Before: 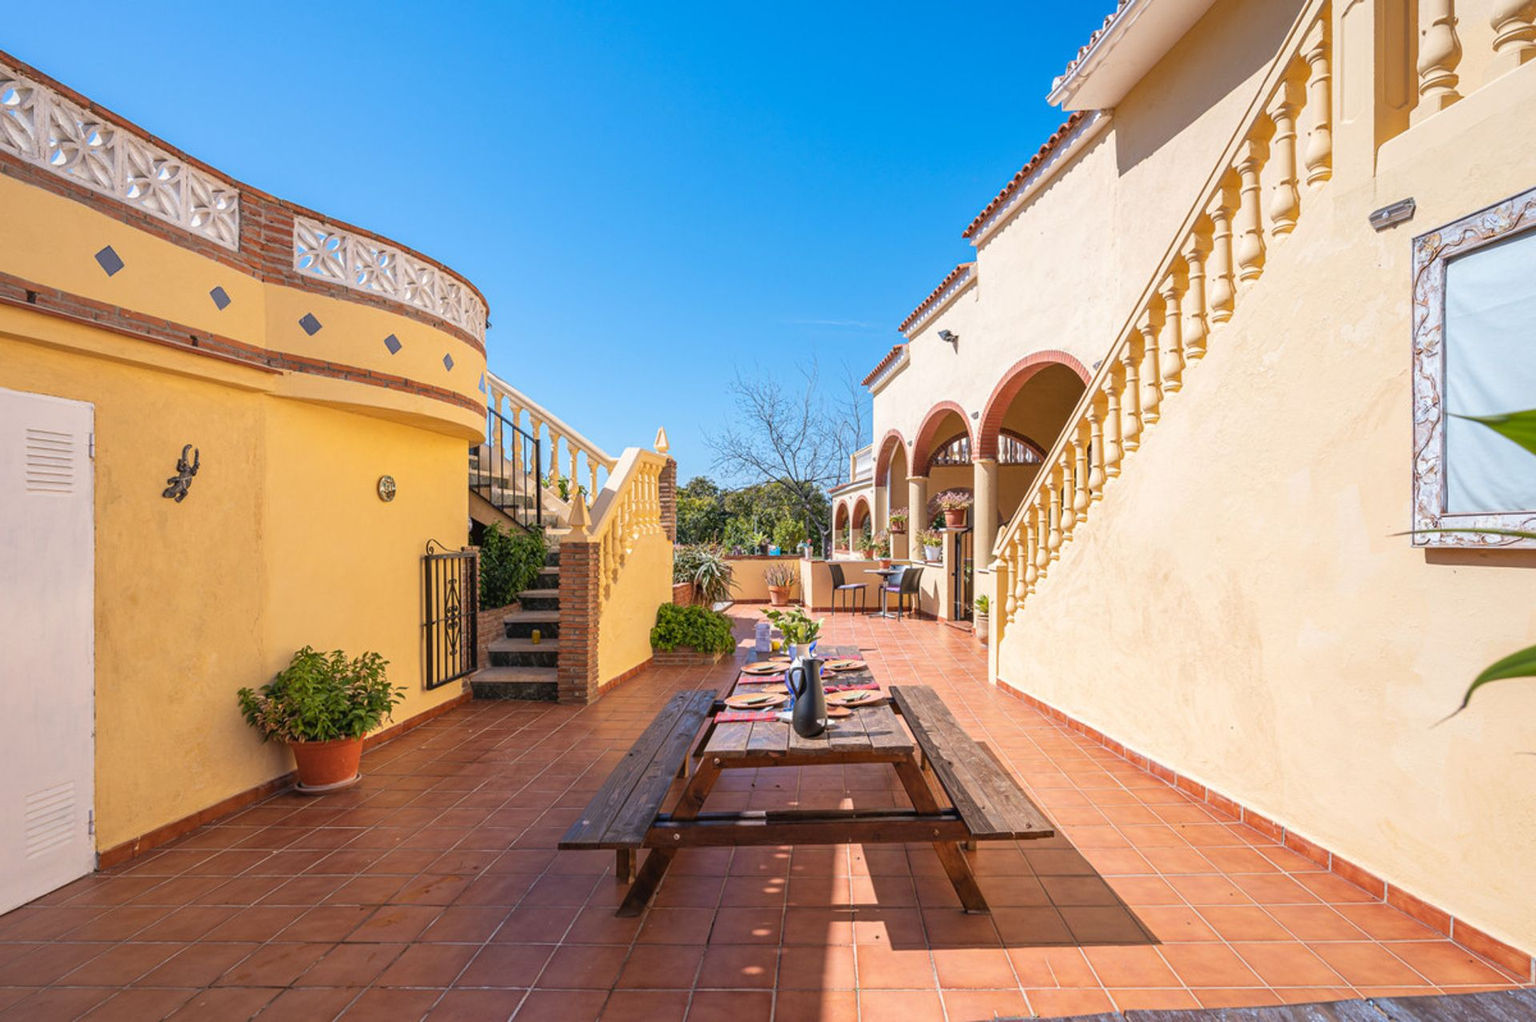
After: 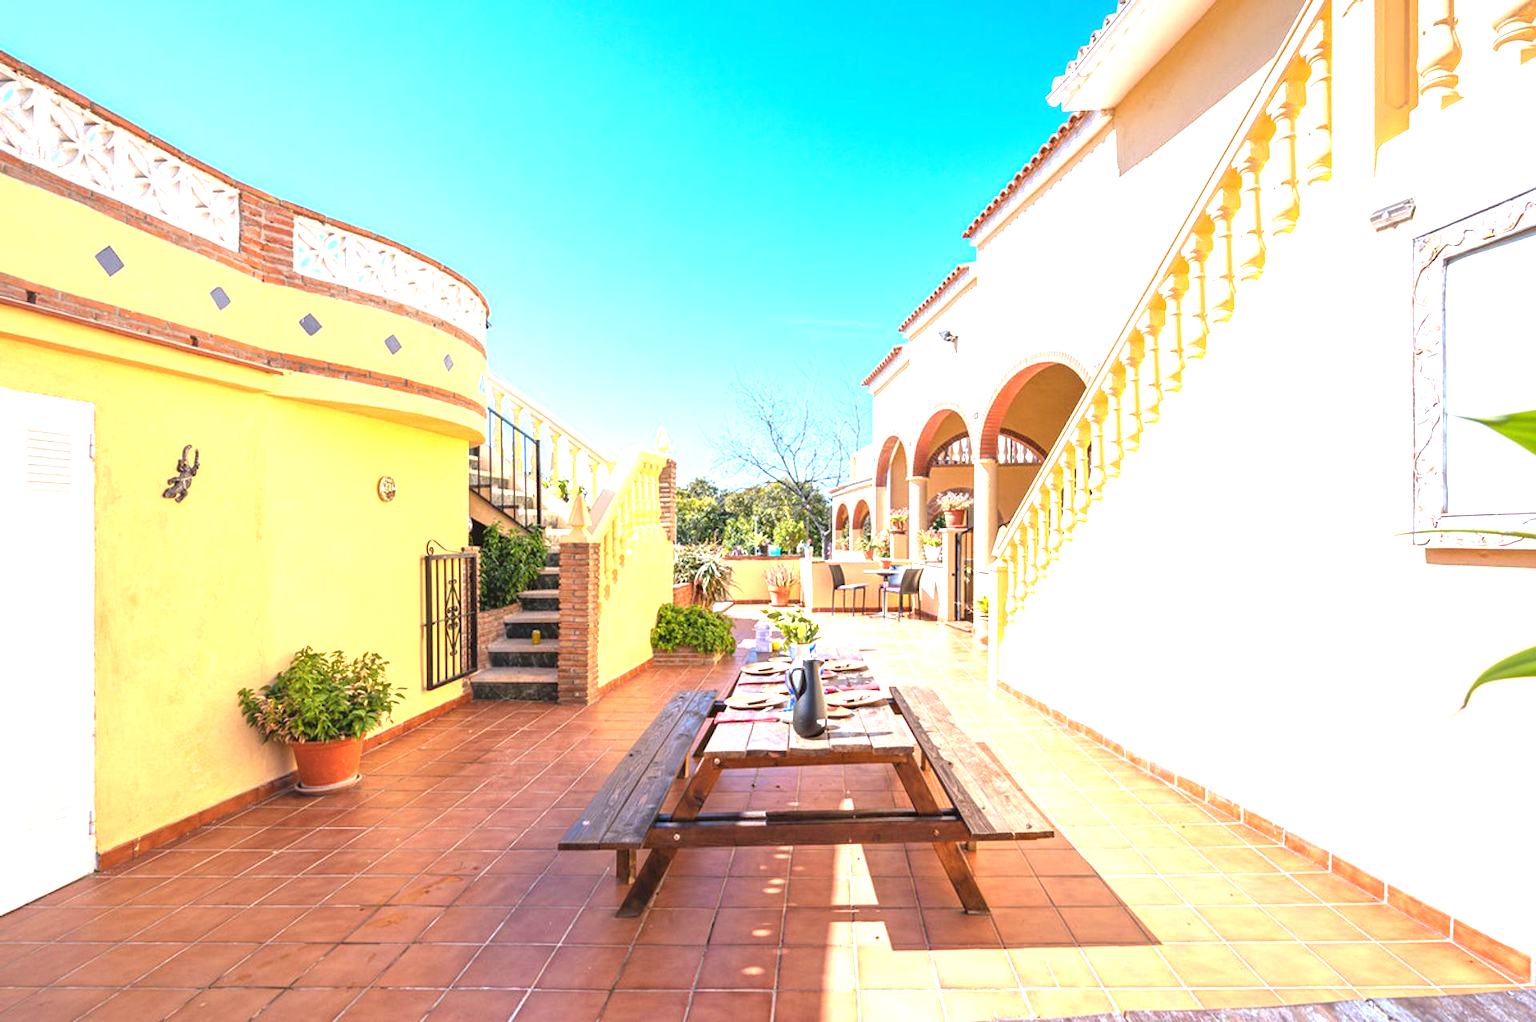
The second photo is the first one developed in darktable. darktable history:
tone equalizer: on, module defaults
exposure: exposure 1.509 EV, compensate highlight preservation false
